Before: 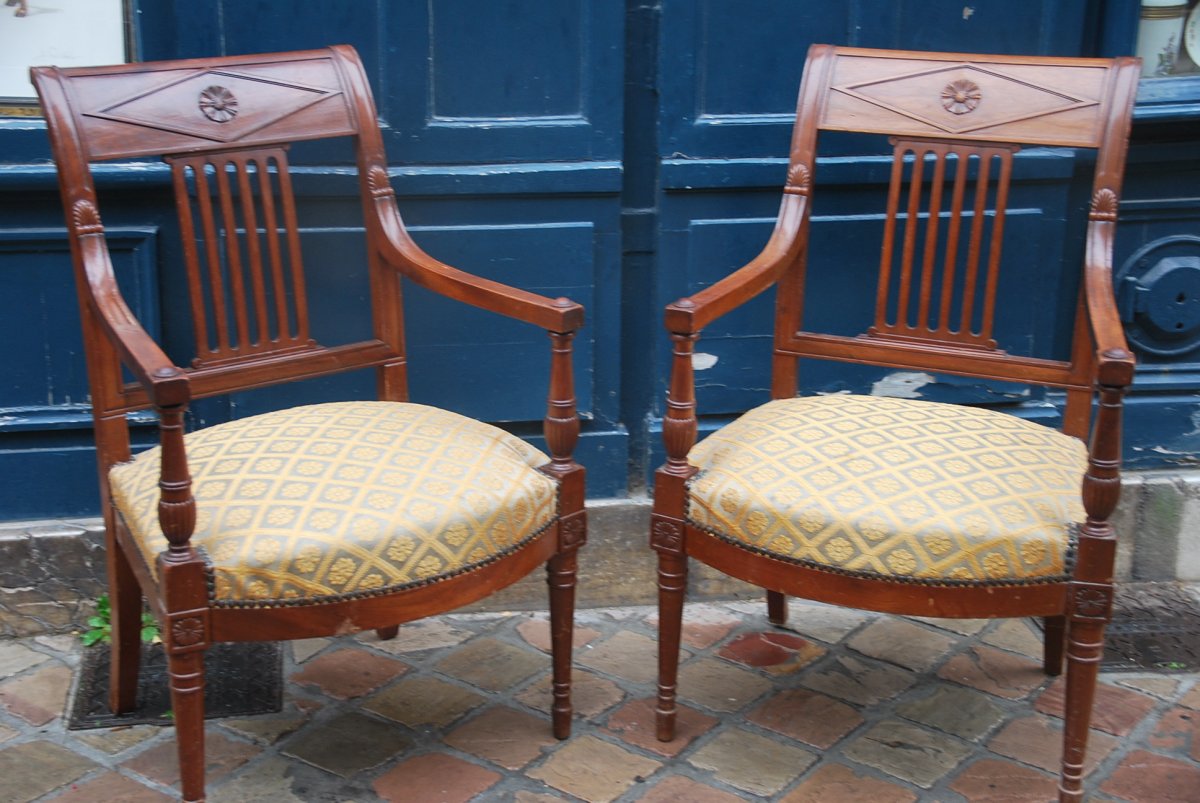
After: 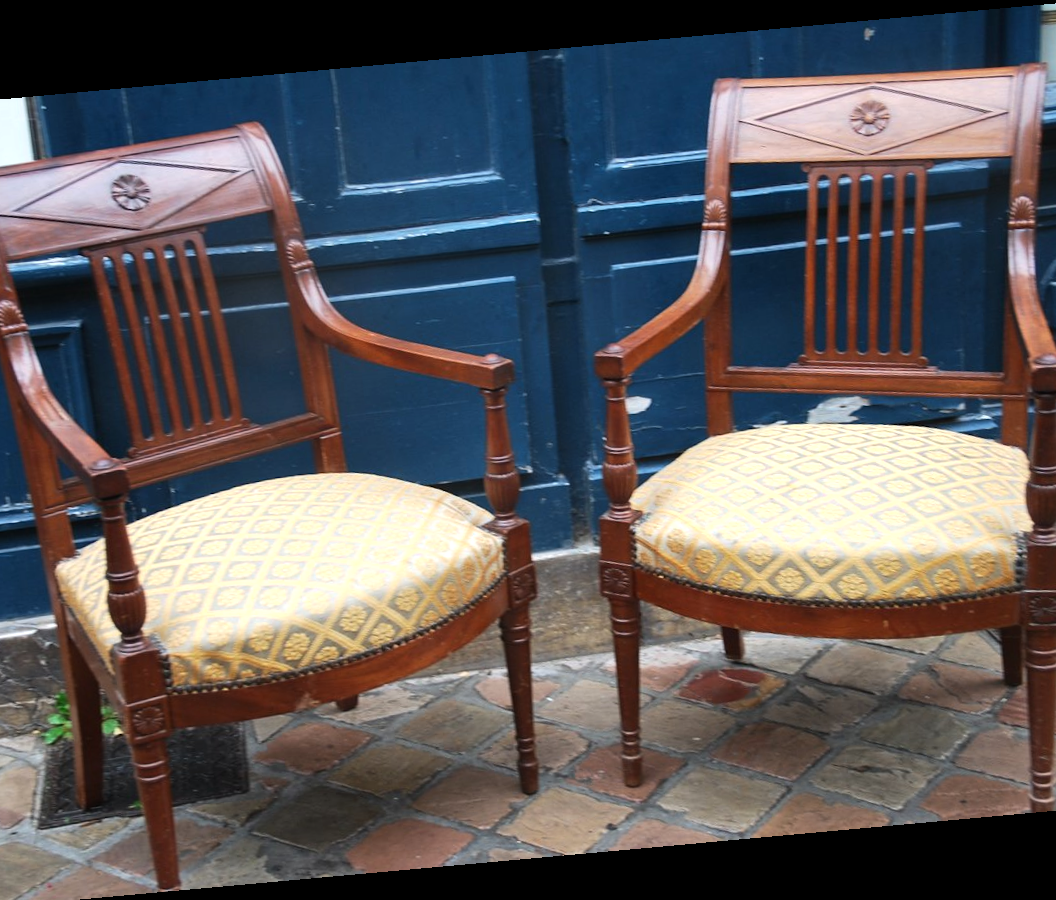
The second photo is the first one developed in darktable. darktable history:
rotate and perspective: rotation -5.2°, automatic cropping off
crop: left 7.598%, right 7.873%
tone equalizer: -8 EV -0.417 EV, -7 EV -0.389 EV, -6 EV -0.333 EV, -5 EV -0.222 EV, -3 EV 0.222 EV, -2 EV 0.333 EV, -1 EV 0.389 EV, +0 EV 0.417 EV, edges refinement/feathering 500, mask exposure compensation -1.57 EV, preserve details no
